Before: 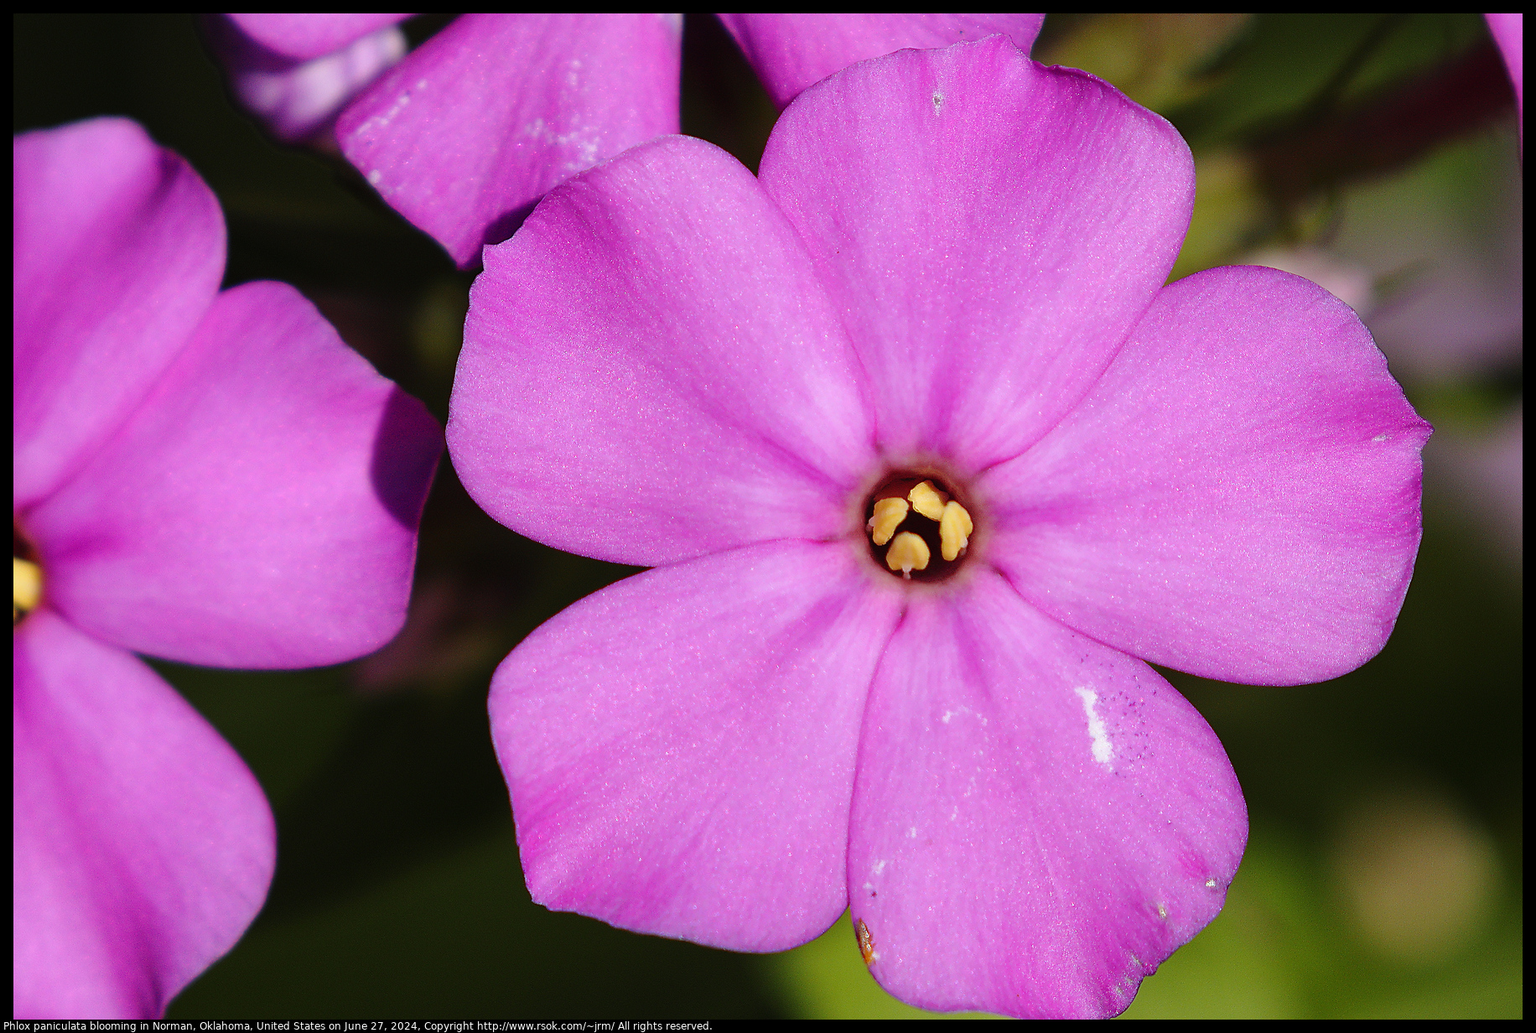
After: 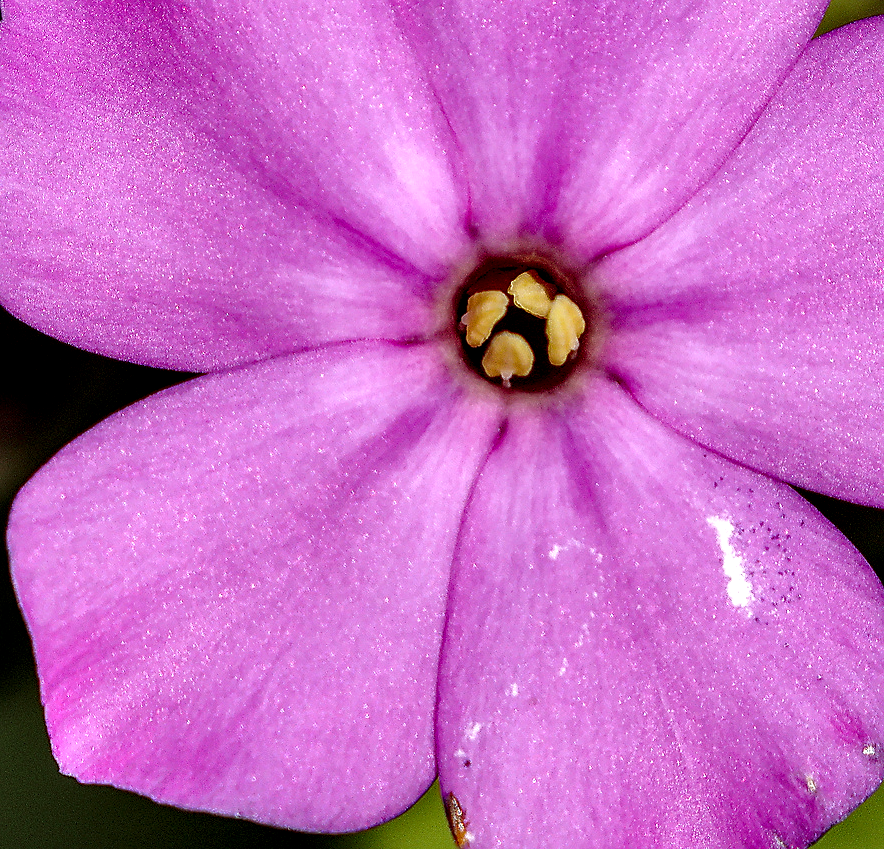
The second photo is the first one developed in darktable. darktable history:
crop: left 31.411%, top 24.63%, right 20.296%, bottom 6.397%
local contrast: highlights 18%, detail 186%
sharpen: on, module defaults
shadows and highlights: shadows color adjustment 97.66%, low approximation 0.01, soften with gaussian
